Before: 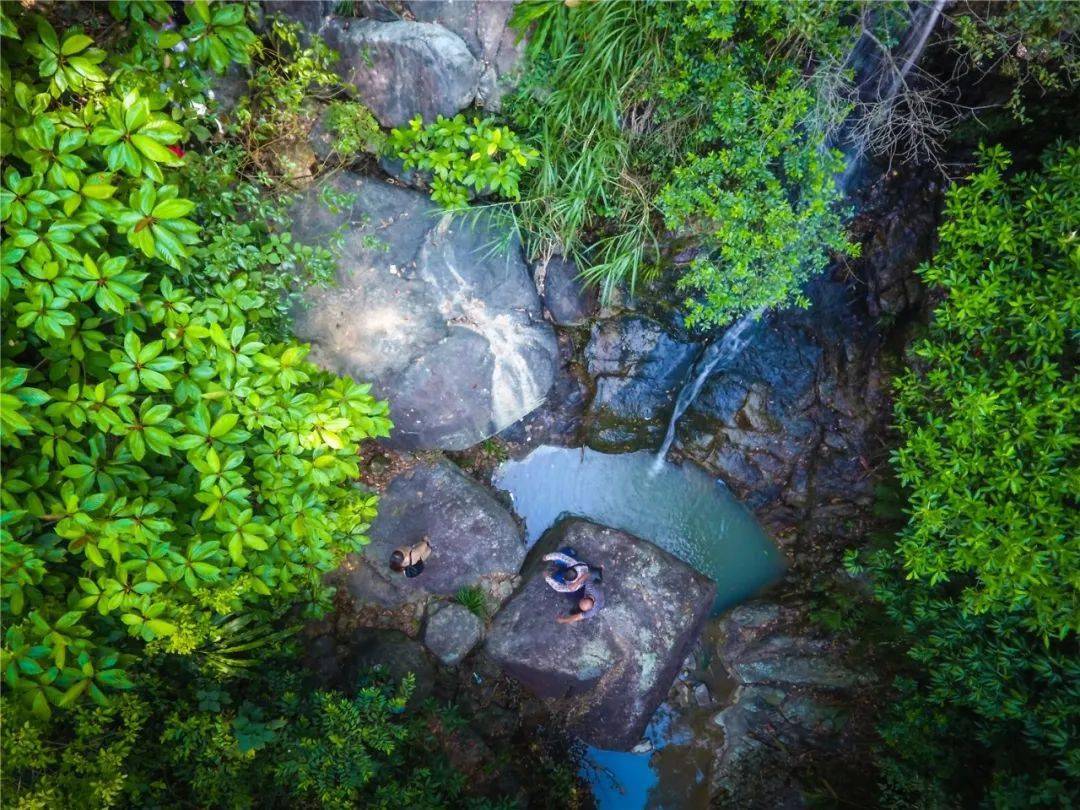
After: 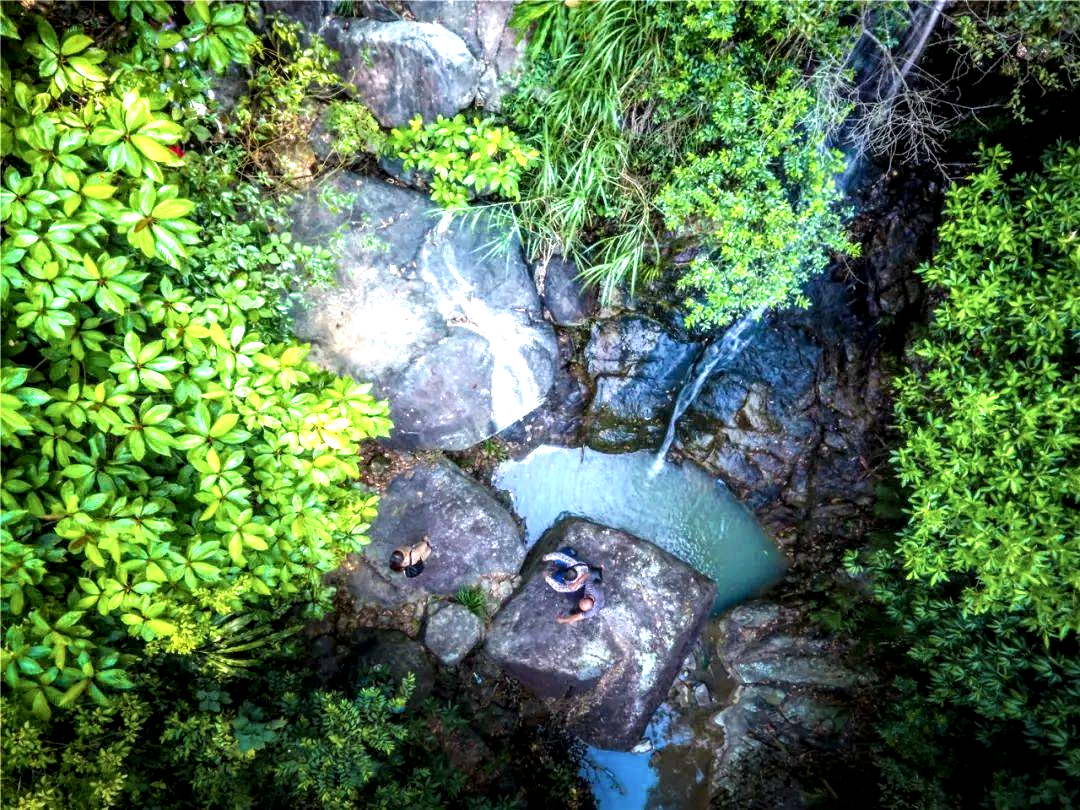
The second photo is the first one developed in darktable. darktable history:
tone equalizer: -8 EV -0.762 EV, -7 EV -0.734 EV, -6 EV -0.593 EV, -5 EV -0.364 EV, -3 EV 0.367 EV, -2 EV 0.6 EV, -1 EV 0.674 EV, +0 EV 0.77 EV
color zones: curves: ch0 [(0.25, 0.5) (0.463, 0.627) (0.484, 0.637) (0.75, 0.5)]
local contrast: detail 150%
